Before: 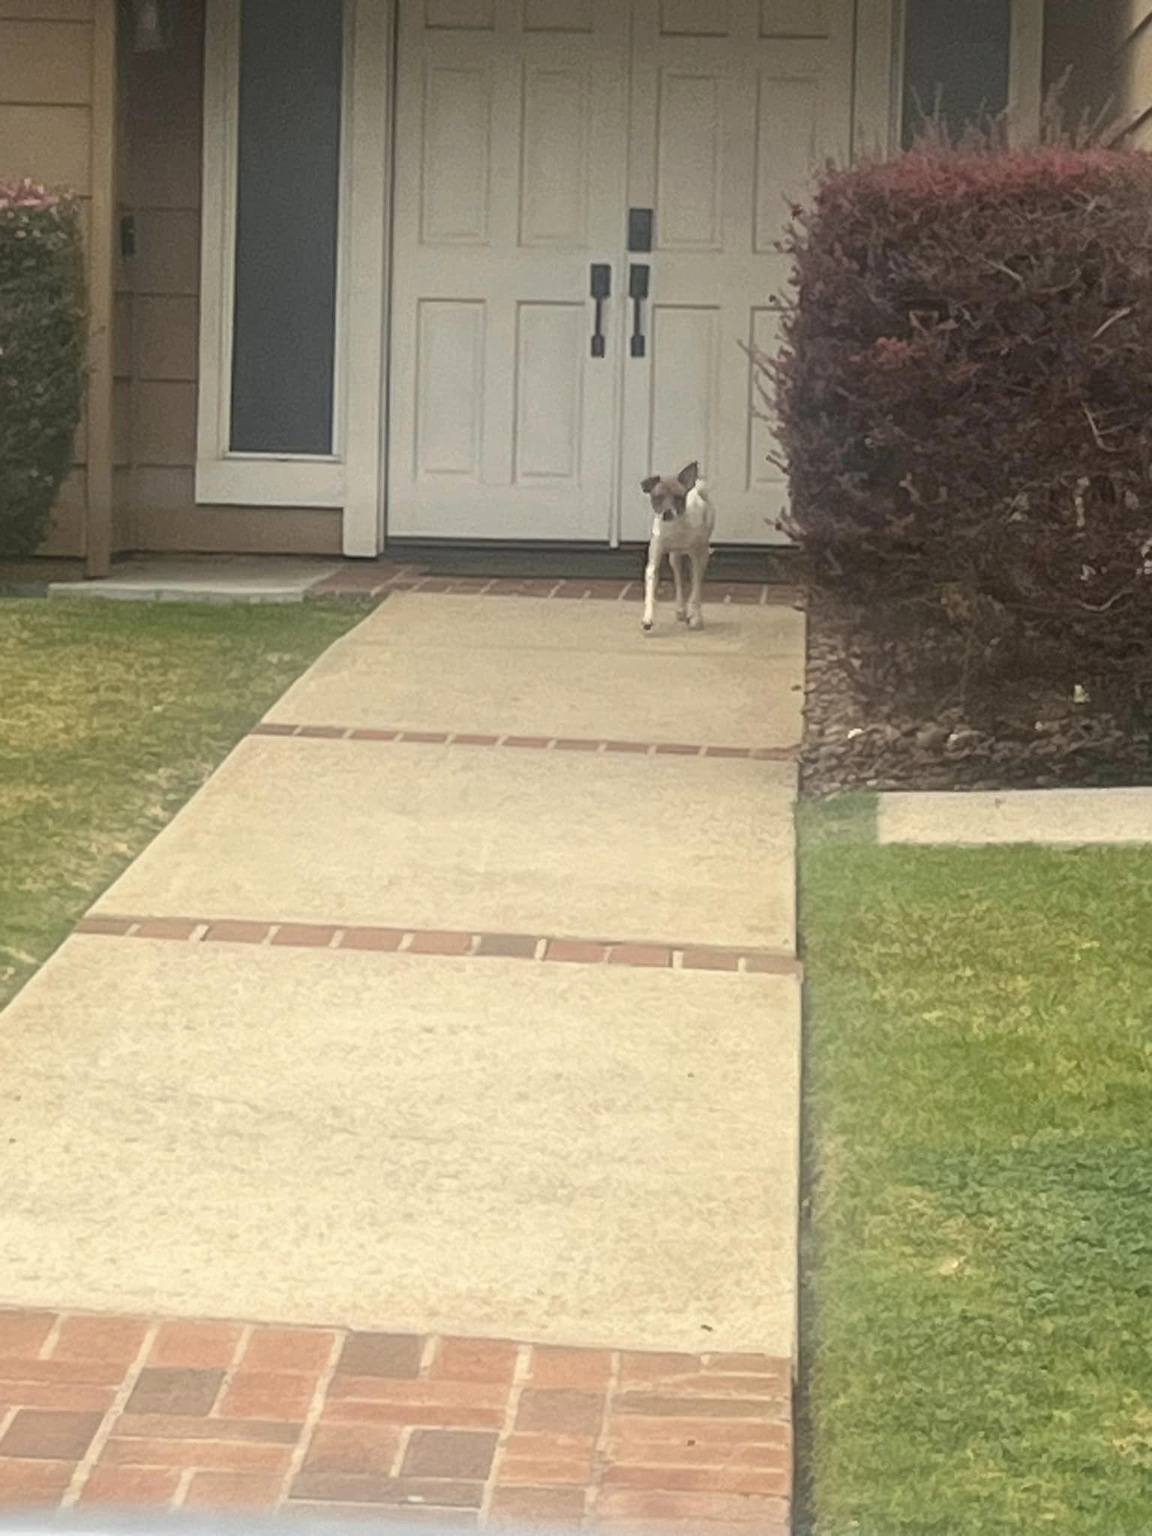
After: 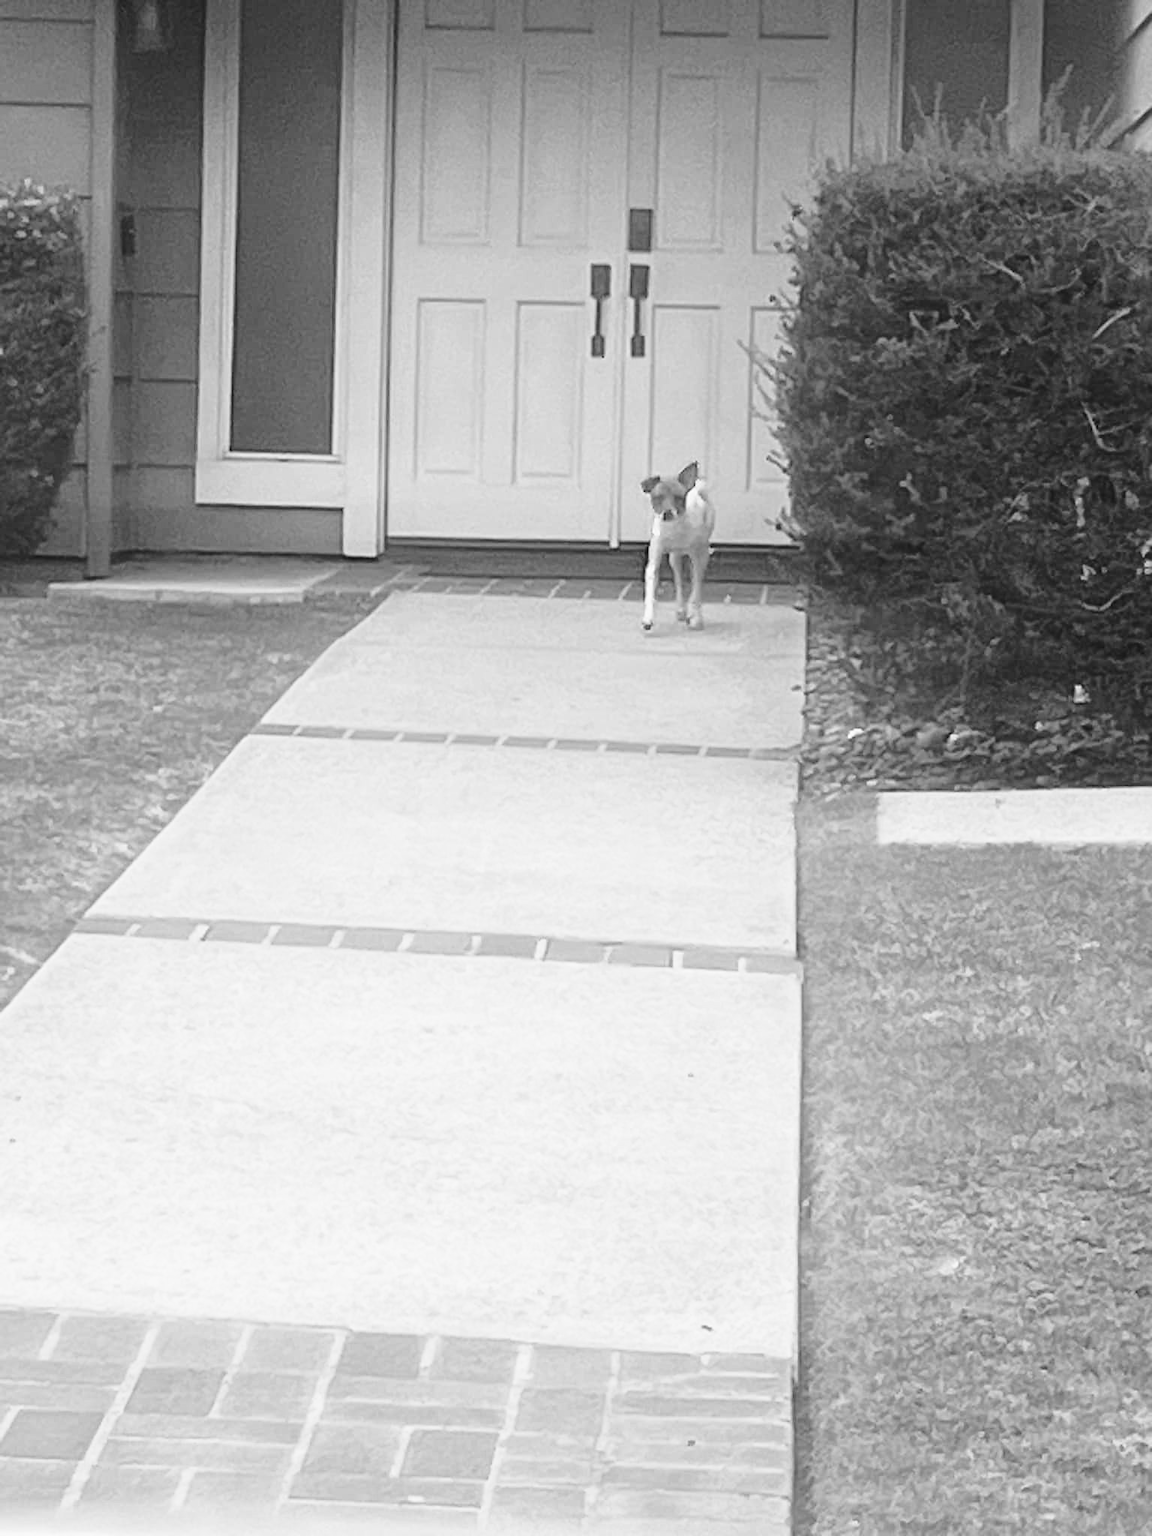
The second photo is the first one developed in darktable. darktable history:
velvia: on, module defaults
sharpen: radius 1.854, amount 0.411, threshold 1.63
color calibration: output gray [0.21, 0.42, 0.37, 0], illuminant as shot in camera, x 0.358, y 0.373, temperature 4628.91 K
base curve: curves: ch0 [(0, 0) (0.028, 0.03) (0.121, 0.232) (0.46, 0.748) (0.859, 0.968) (1, 1)], preserve colors none
